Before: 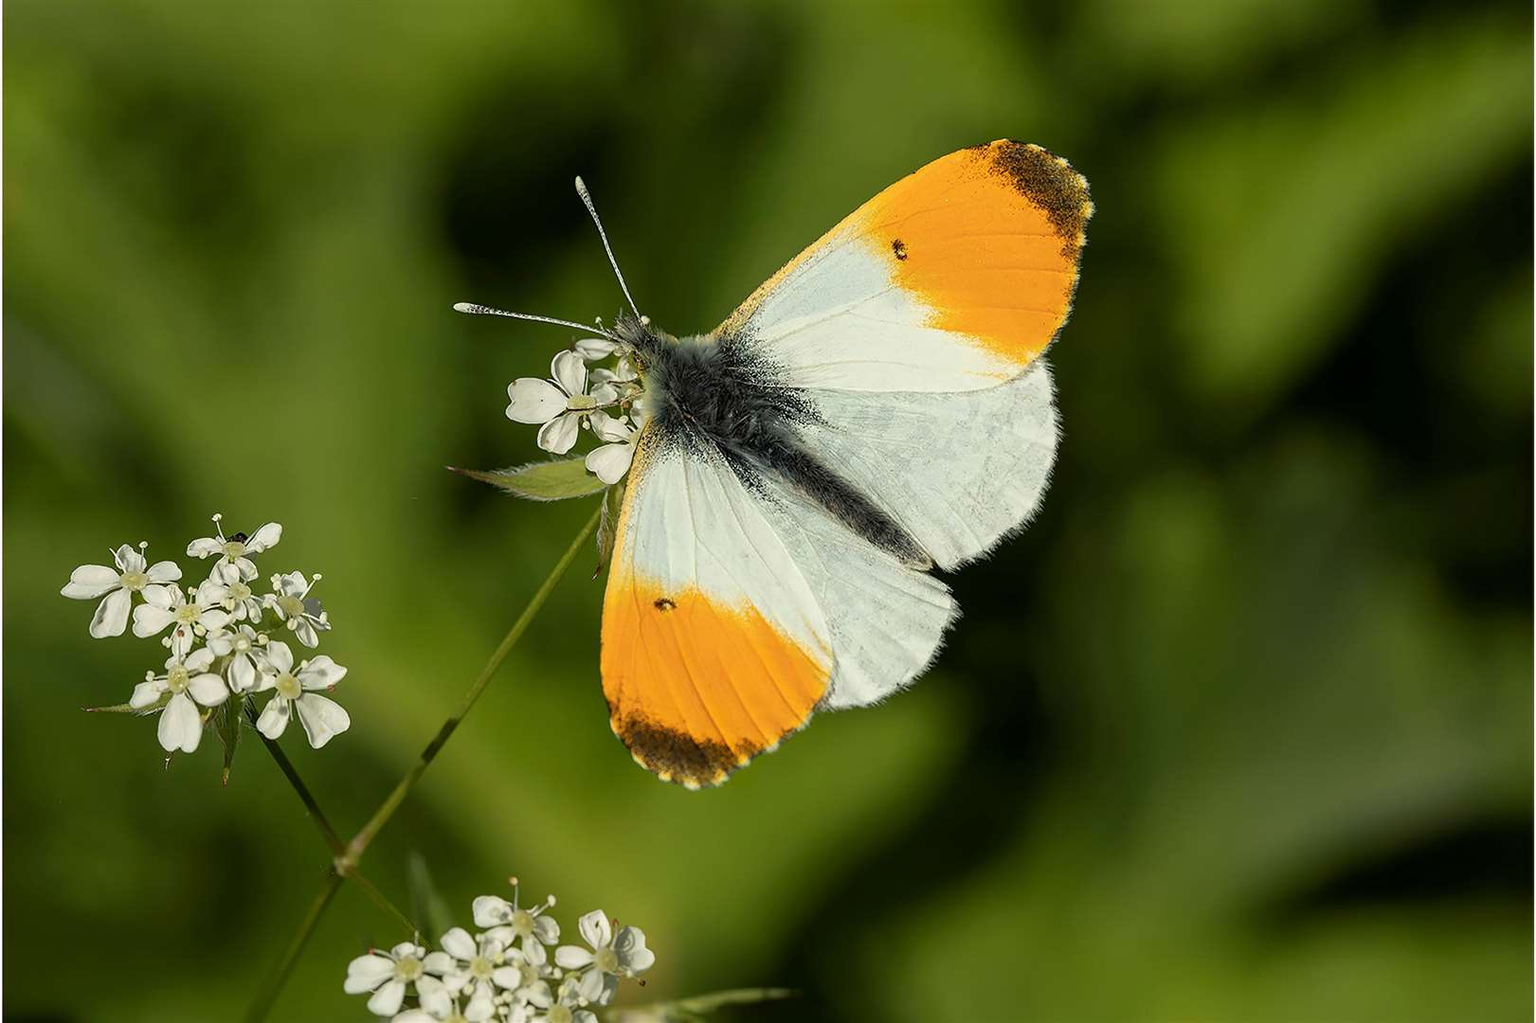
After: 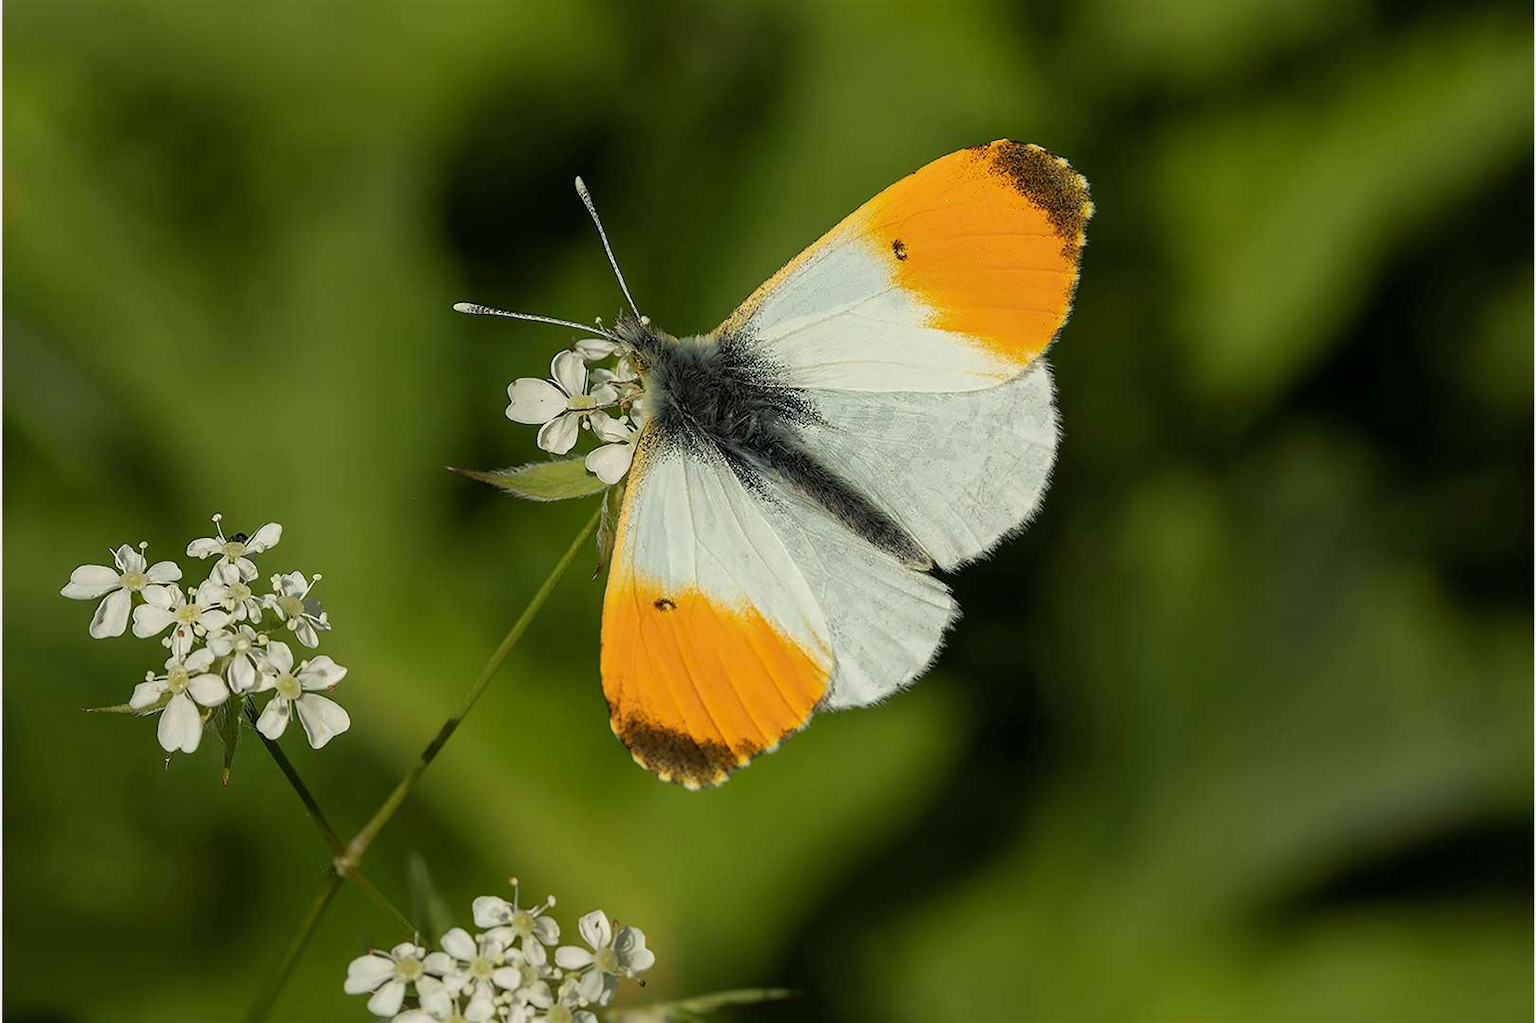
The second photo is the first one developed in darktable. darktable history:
shadows and highlights: shadows 24.86, white point adjustment -2.85, highlights -30.08
